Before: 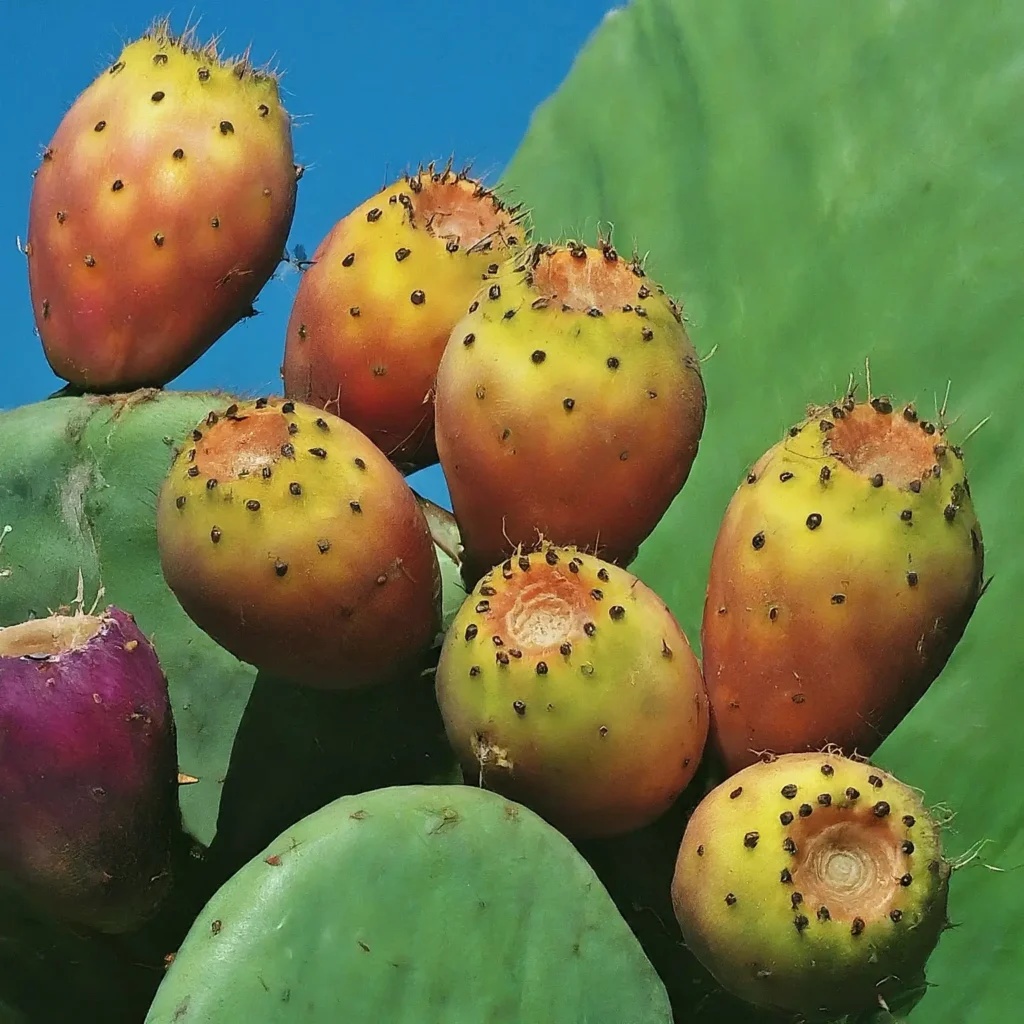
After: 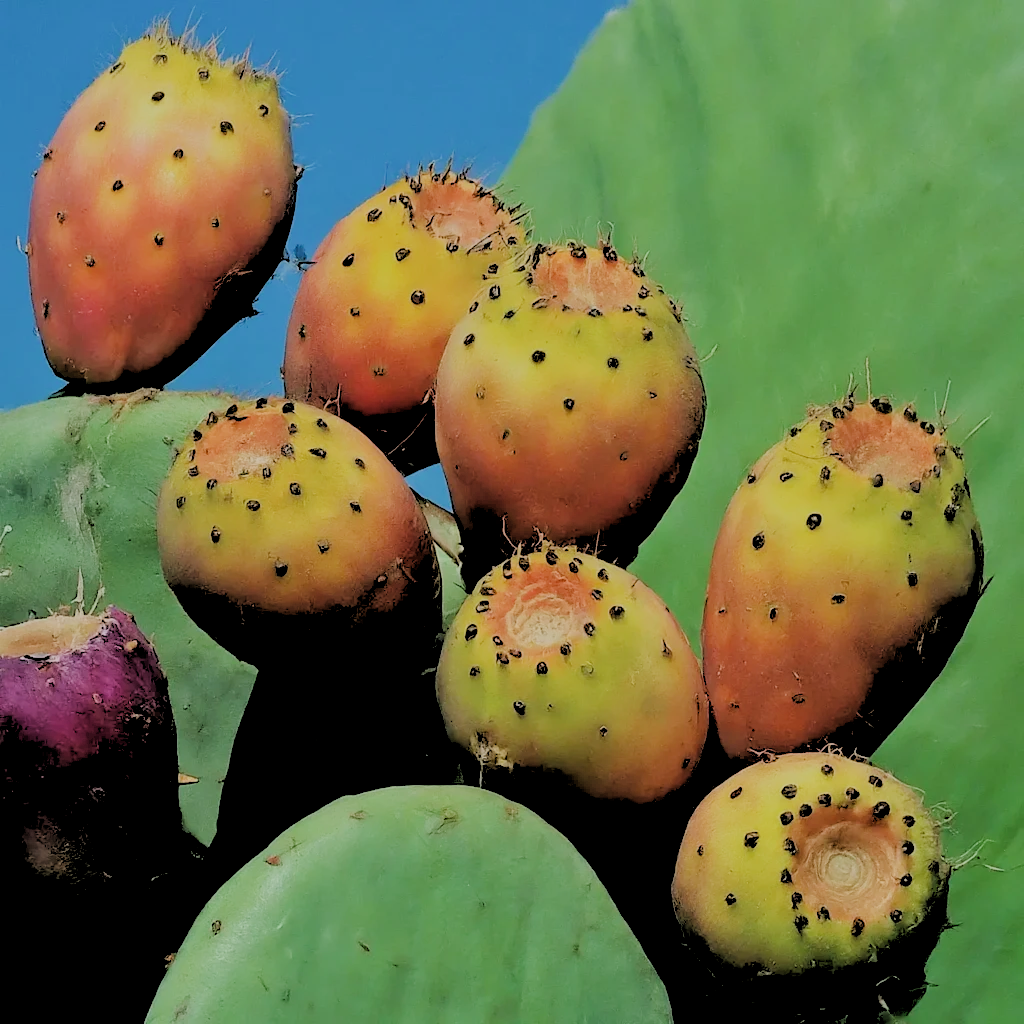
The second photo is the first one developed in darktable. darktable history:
exposure: exposure -0.492 EV, compensate highlight preservation false
rgb levels: levels [[0.027, 0.429, 0.996], [0, 0.5, 1], [0, 0.5, 1]]
filmic rgb: black relative exposure -7.65 EV, white relative exposure 4.56 EV, hardness 3.61
